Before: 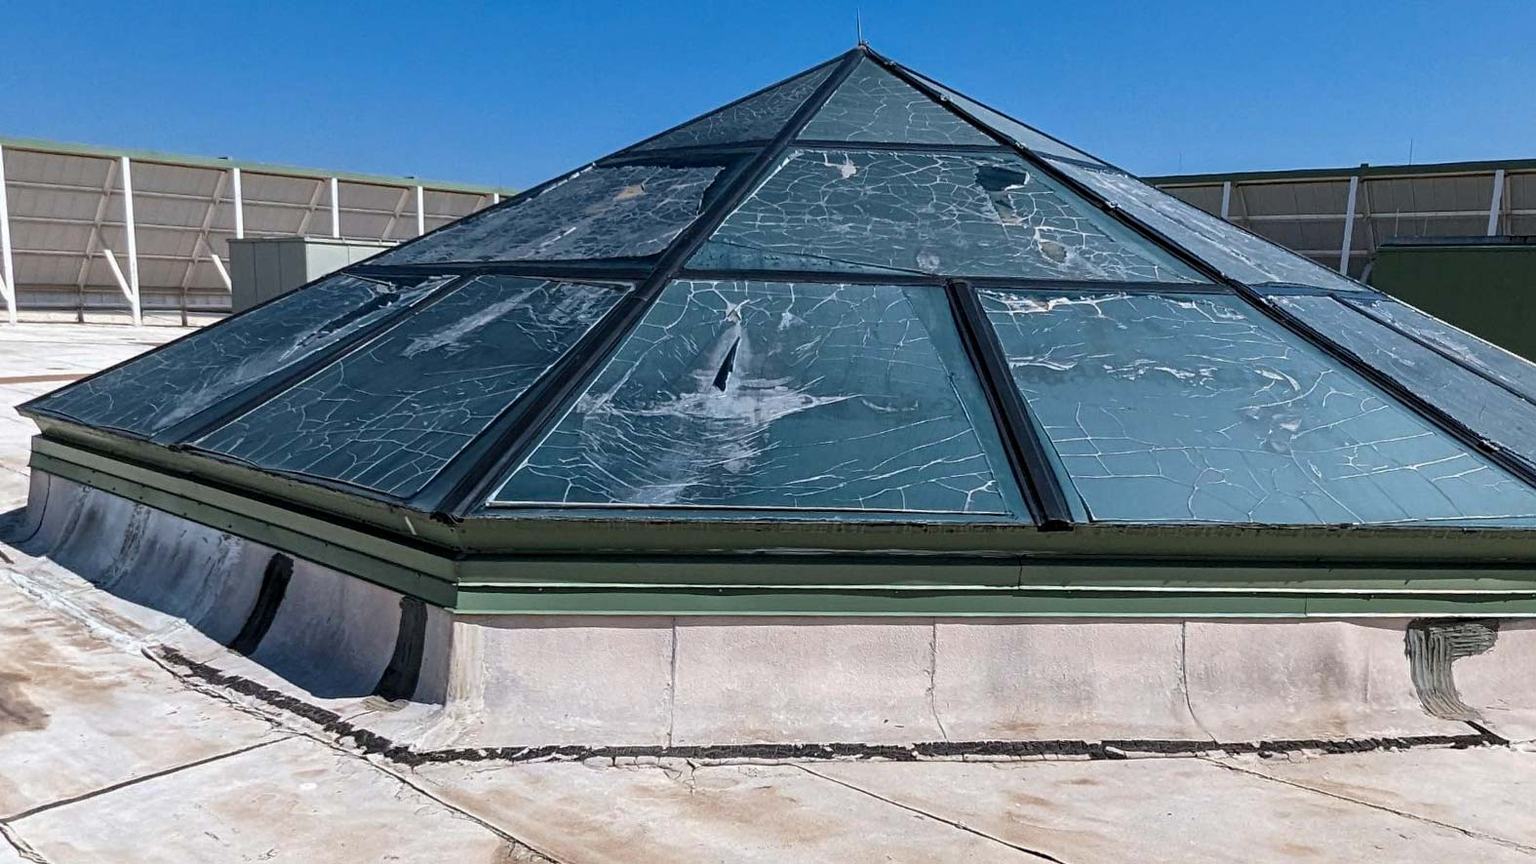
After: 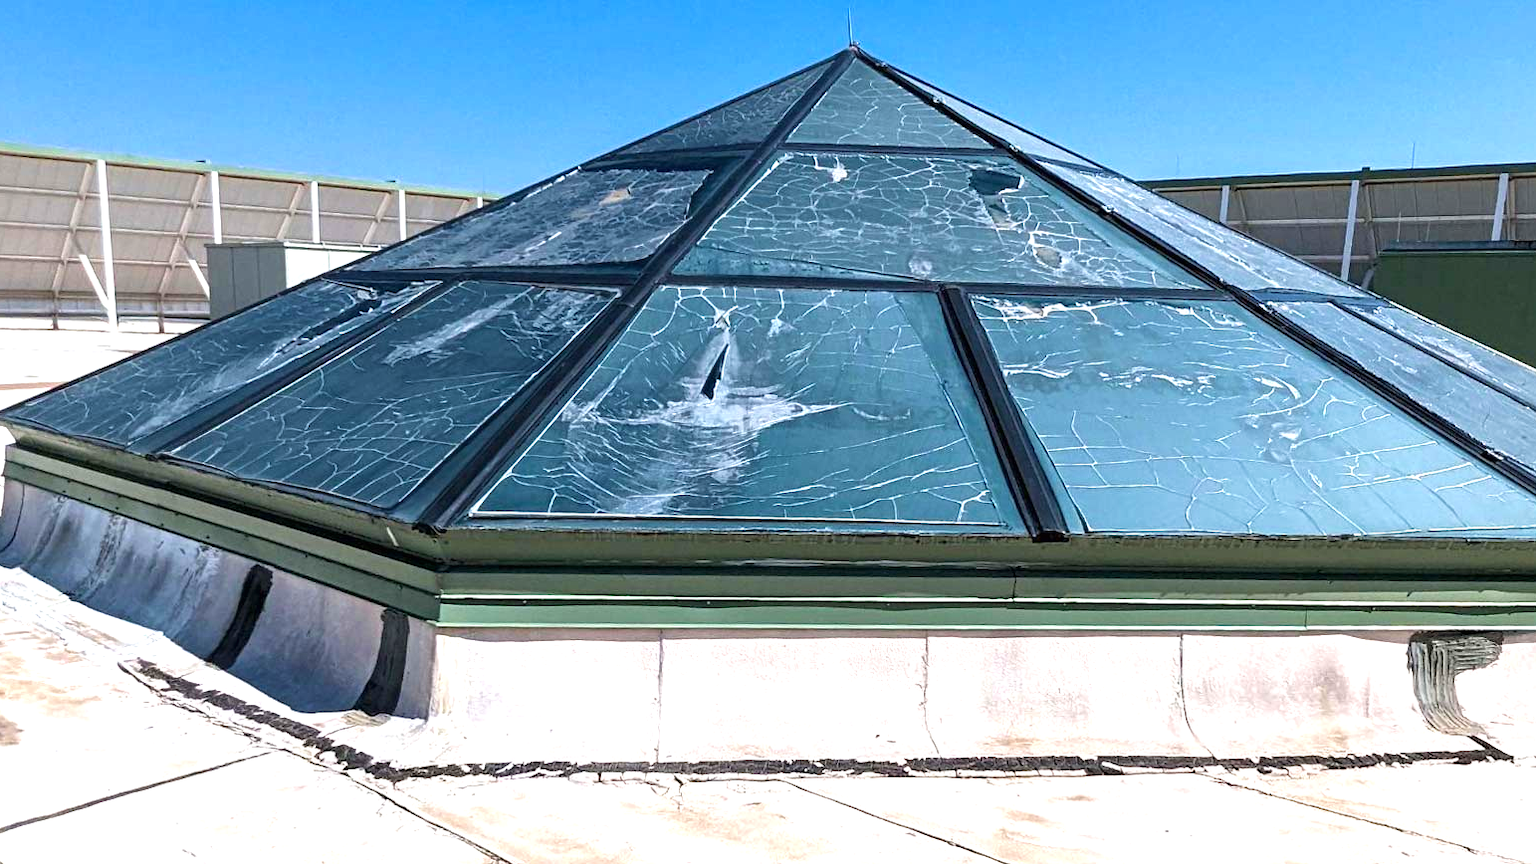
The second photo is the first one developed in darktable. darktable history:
velvia: strength 15%
exposure: black level correction 0, exposure 0.953 EV, compensate exposure bias true, compensate highlight preservation false
crop: left 1.743%, right 0.268%, bottom 2.011%
